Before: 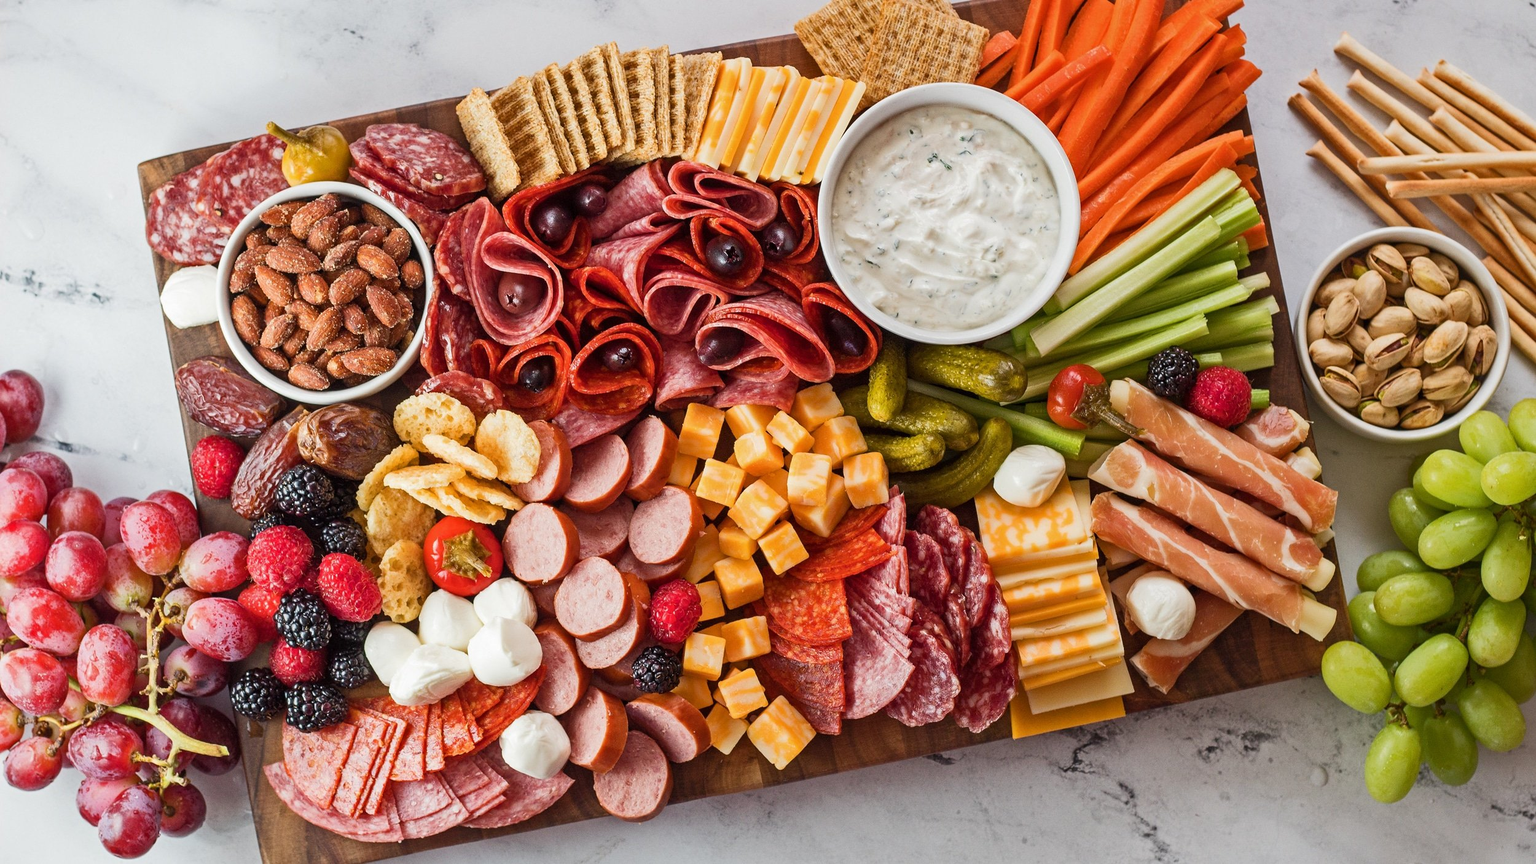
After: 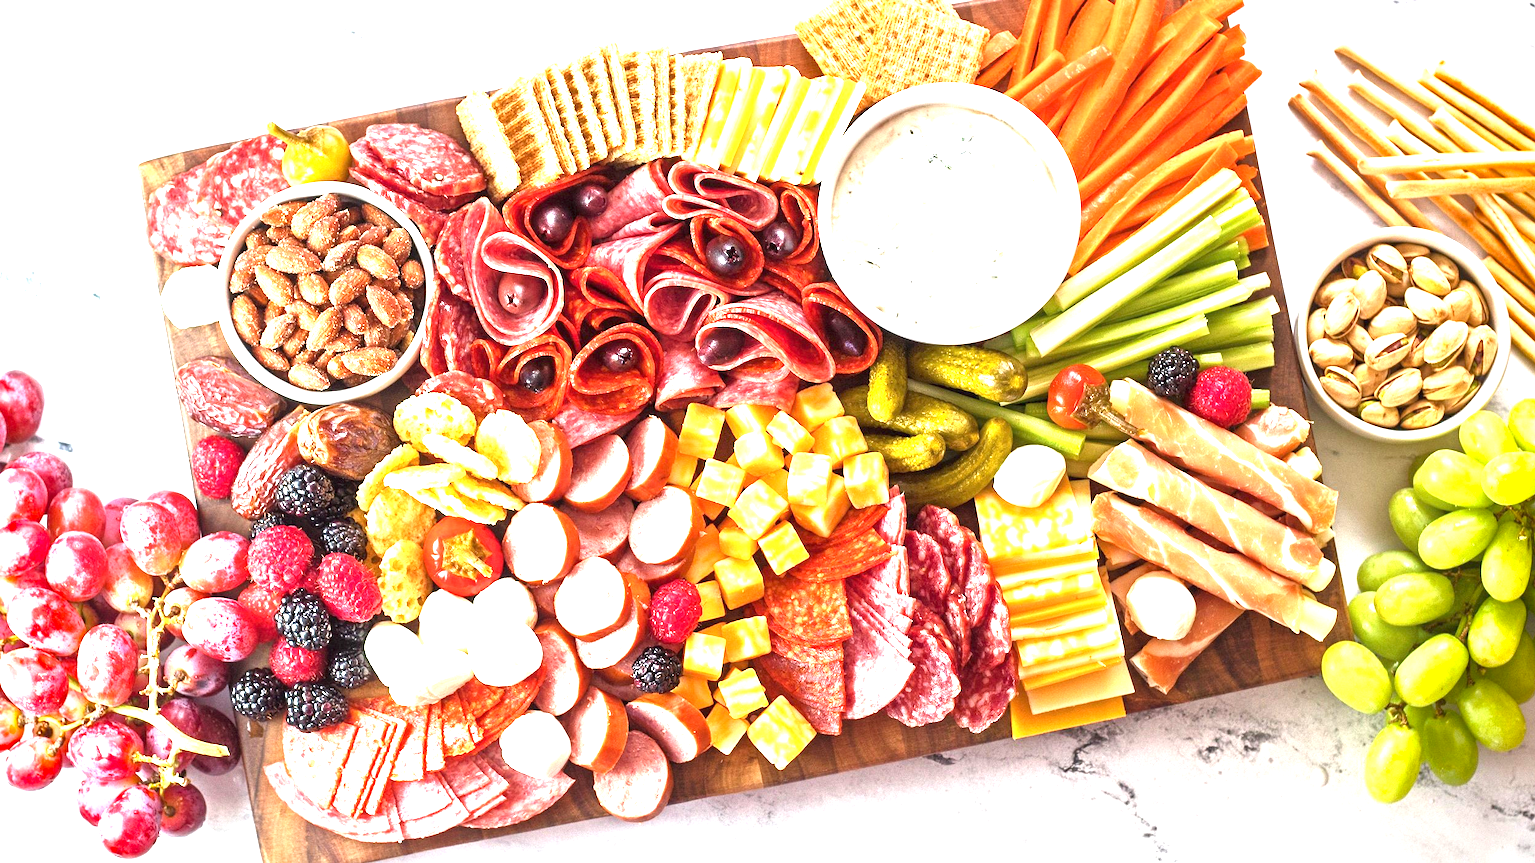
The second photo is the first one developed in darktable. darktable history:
exposure: black level correction 0, exposure 2 EV, compensate highlight preservation false
vignetting: fall-off start 88.53%, fall-off radius 44.2%, saturation 0.376, width/height ratio 1.161
